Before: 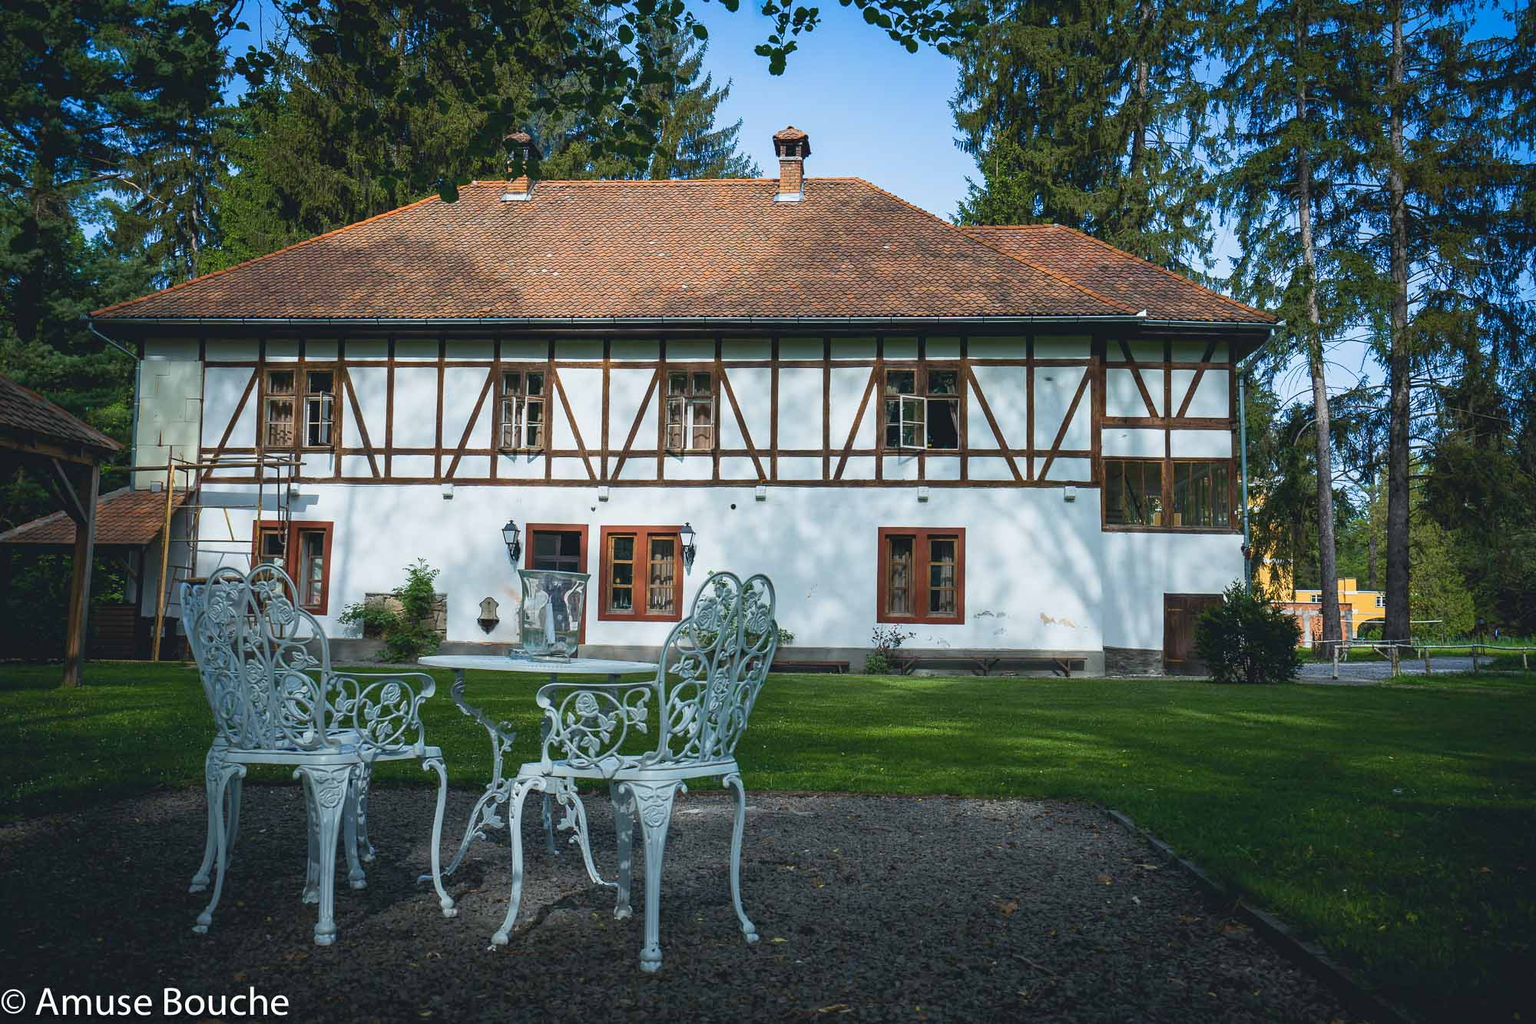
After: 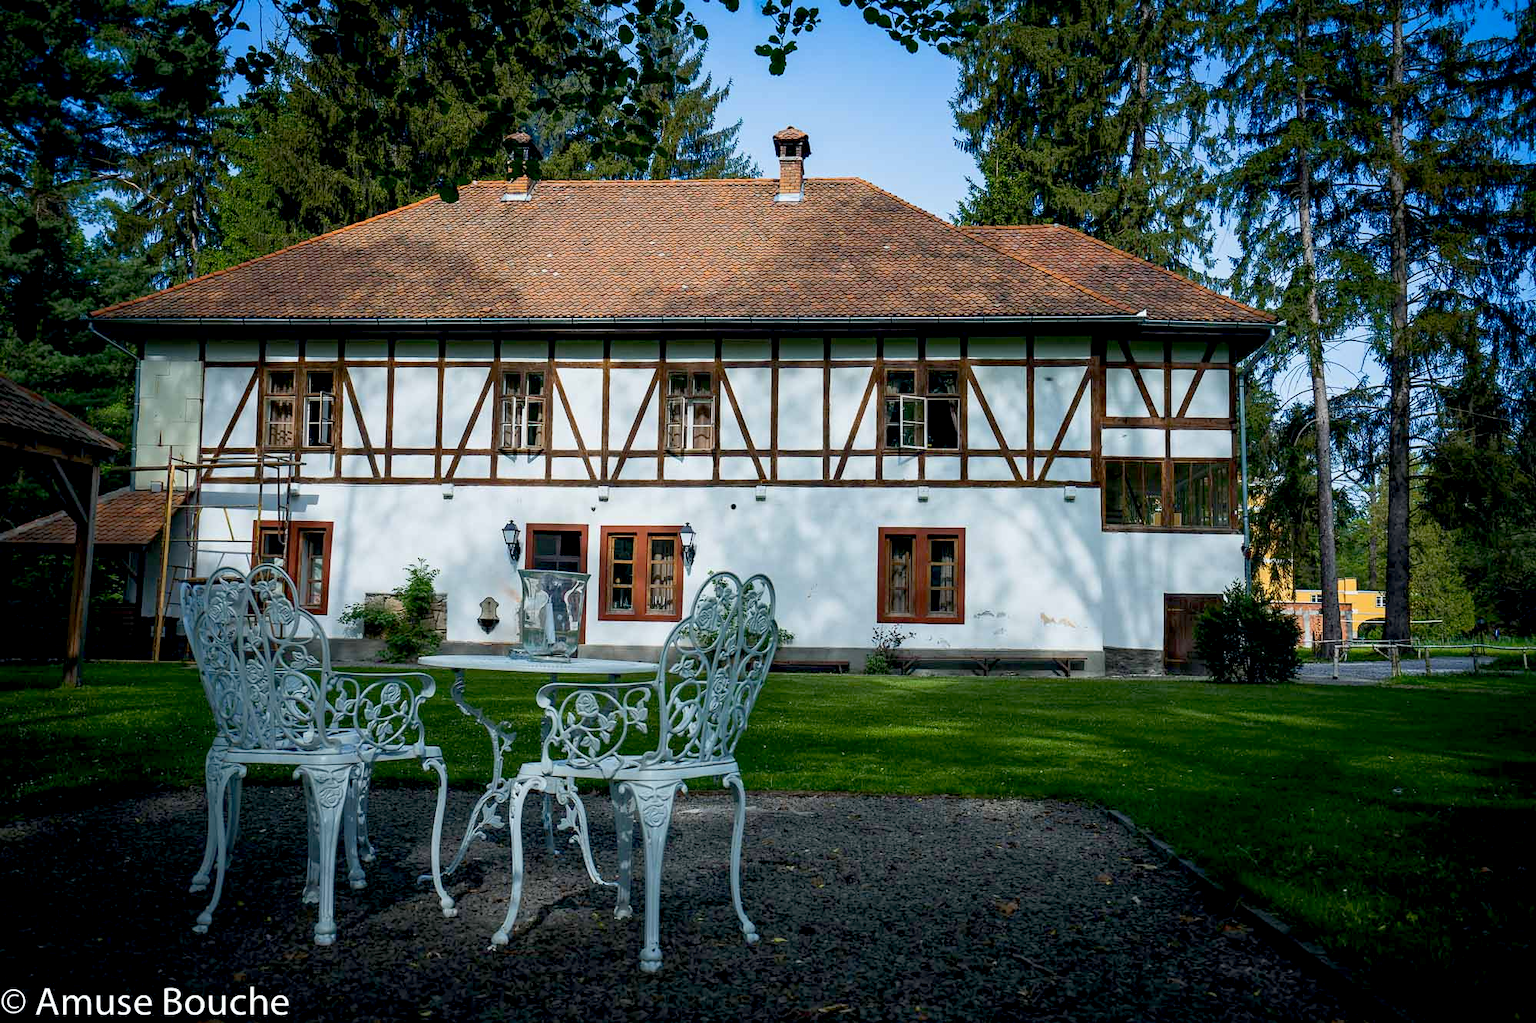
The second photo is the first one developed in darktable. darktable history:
exposure: black level correction 0.017, exposure -0.006 EV, compensate exposure bias true, compensate highlight preservation false
